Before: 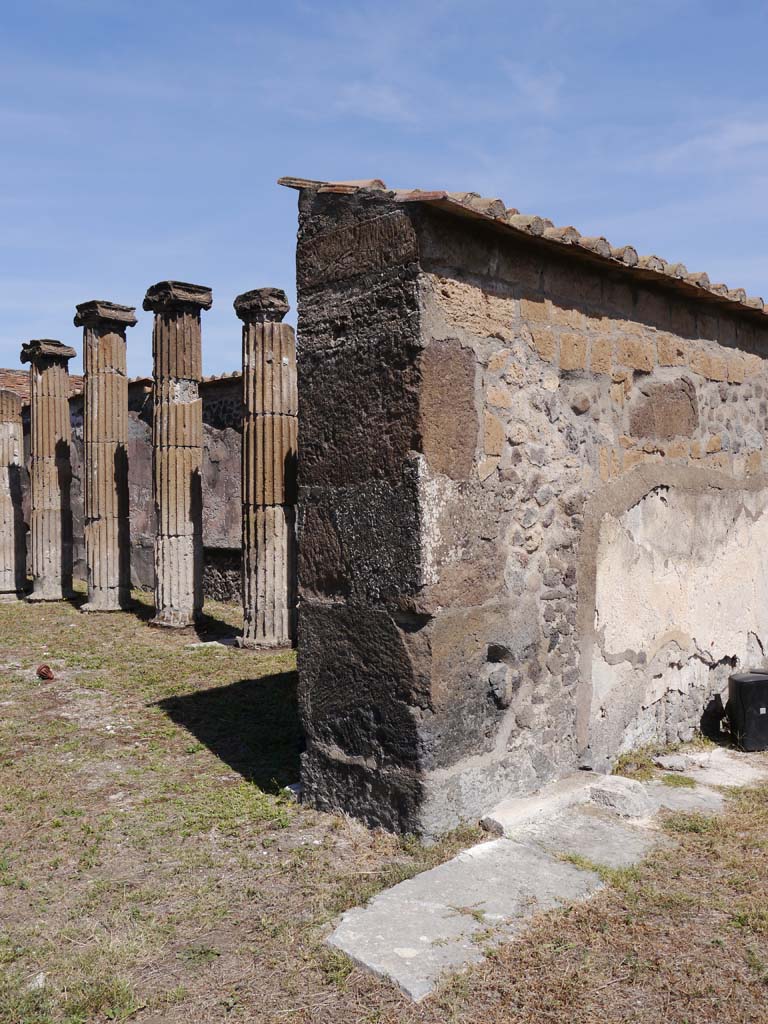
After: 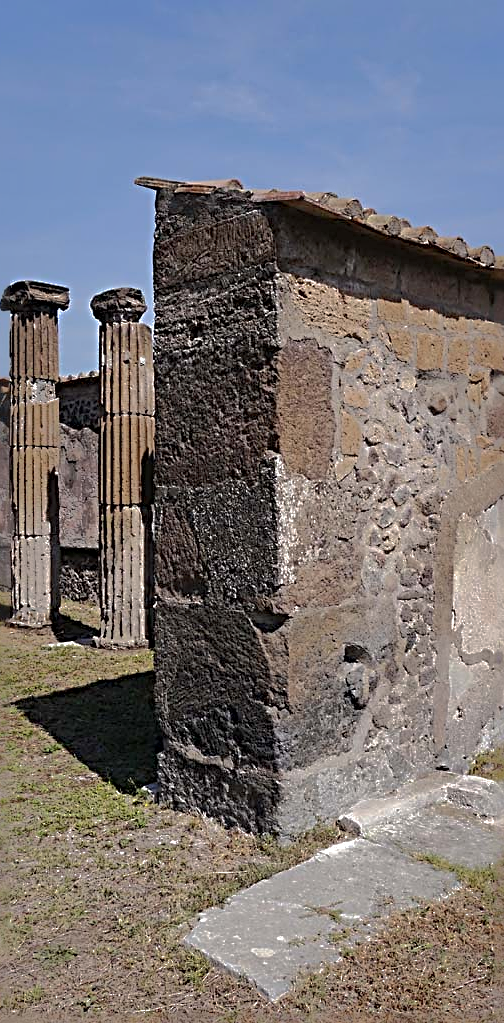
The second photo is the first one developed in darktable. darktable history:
sharpen: radius 3.731, amount 0.941
crop and rotate: left 18.743%, right 15.516%
shadows and highlights: shadows 38.98, highlights -74.14
